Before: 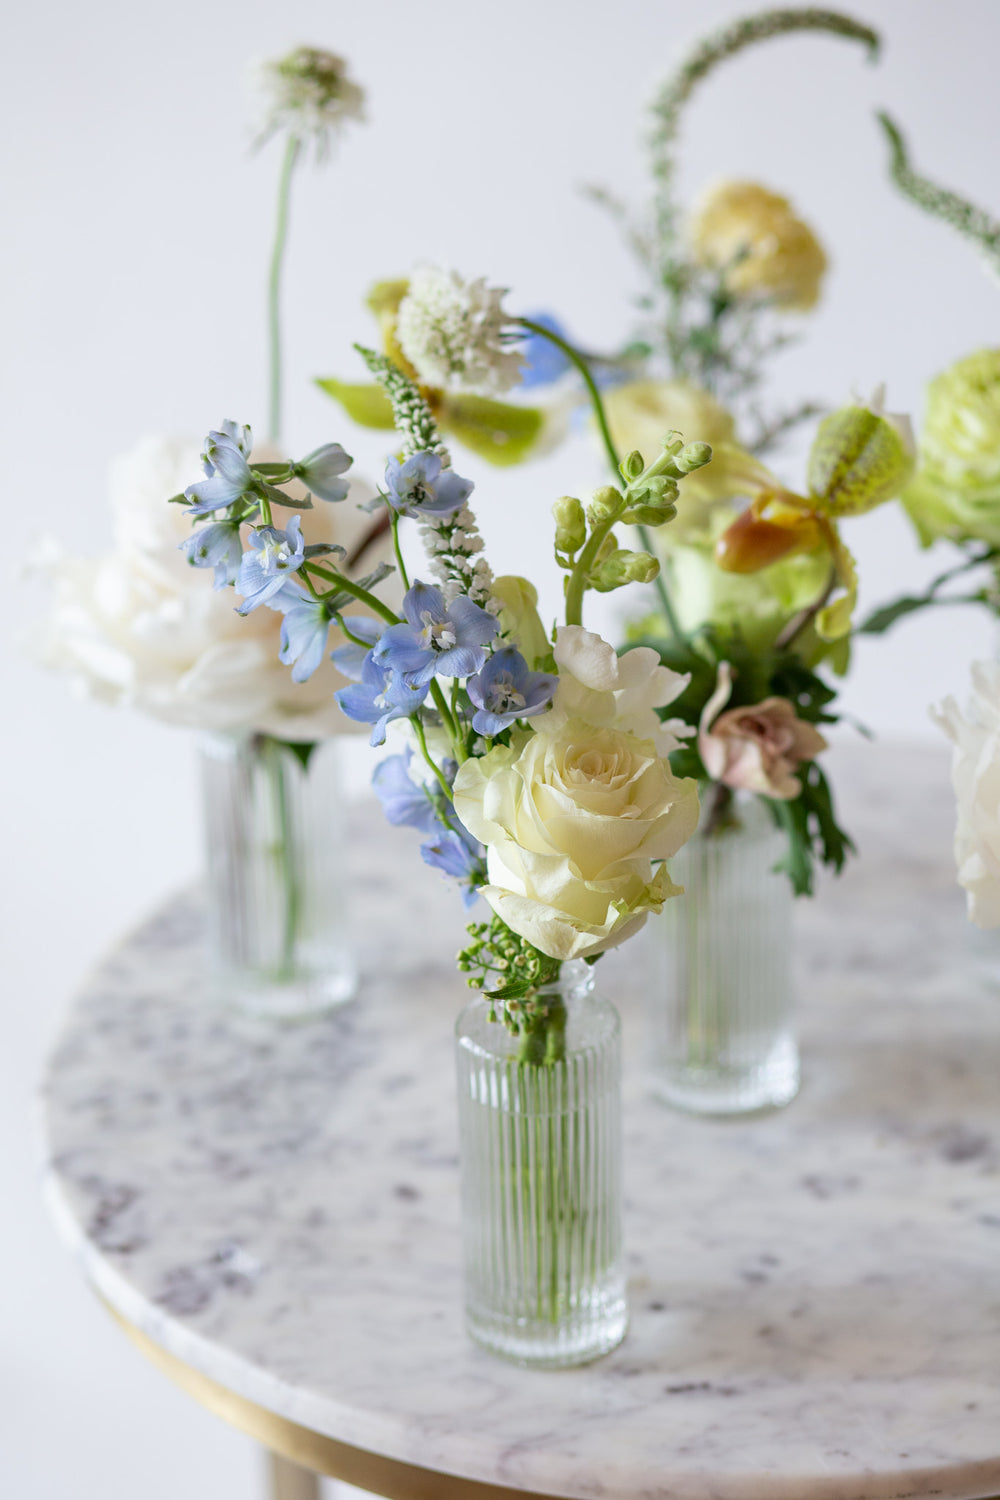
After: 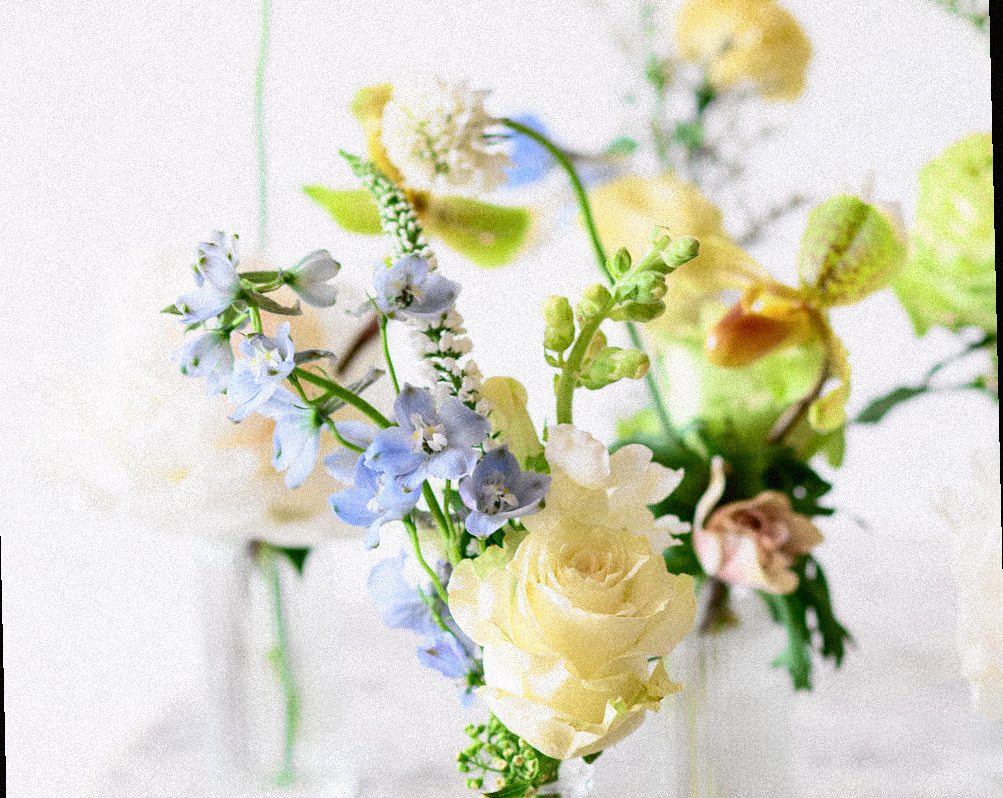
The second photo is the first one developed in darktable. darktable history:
exposure: black level correction 0.002, compensate highlight preservation false
grain: coarseness 9.38 ISO, strength 34.99%, mid-tones bias 0%
crop and rotate: top 10.605%, bottom 33.274%
rotate and perspective: rotation -1.32°, lens shift (horizontal) -0.031, crop left 0.015, crop right 0.985, crop top 0.047, crop bottom 0.982
tone curve: curves: ch0 [(0, 0) (0.055, 0.05) (0.258, 0.287) (0.434, 0.526) (0.517, 0.648) (0.745, 0.874) (1, 1)]; ch1 [(0, 0) (0.346, 0.307) (0.418, 0.383) (0.46, 0.439) (0.482, 0.493) (0.502, 0.503) (0.517, 0.514) (0.55, 0.561) (0.588, 0.603) (0.646, 0.688) (1, 1)]; ch2 [(0, 0) (0.346, 0.34) (0.431, 0.45) (0.485, 0.499) (0.5, 0.503) (0.527, 0.525) (0.545, 0.562) (0.679, 0.706) (1, 1)], color space Lab, independent channels, preserve colors none
white balance: red 1.009, blue 1.027
